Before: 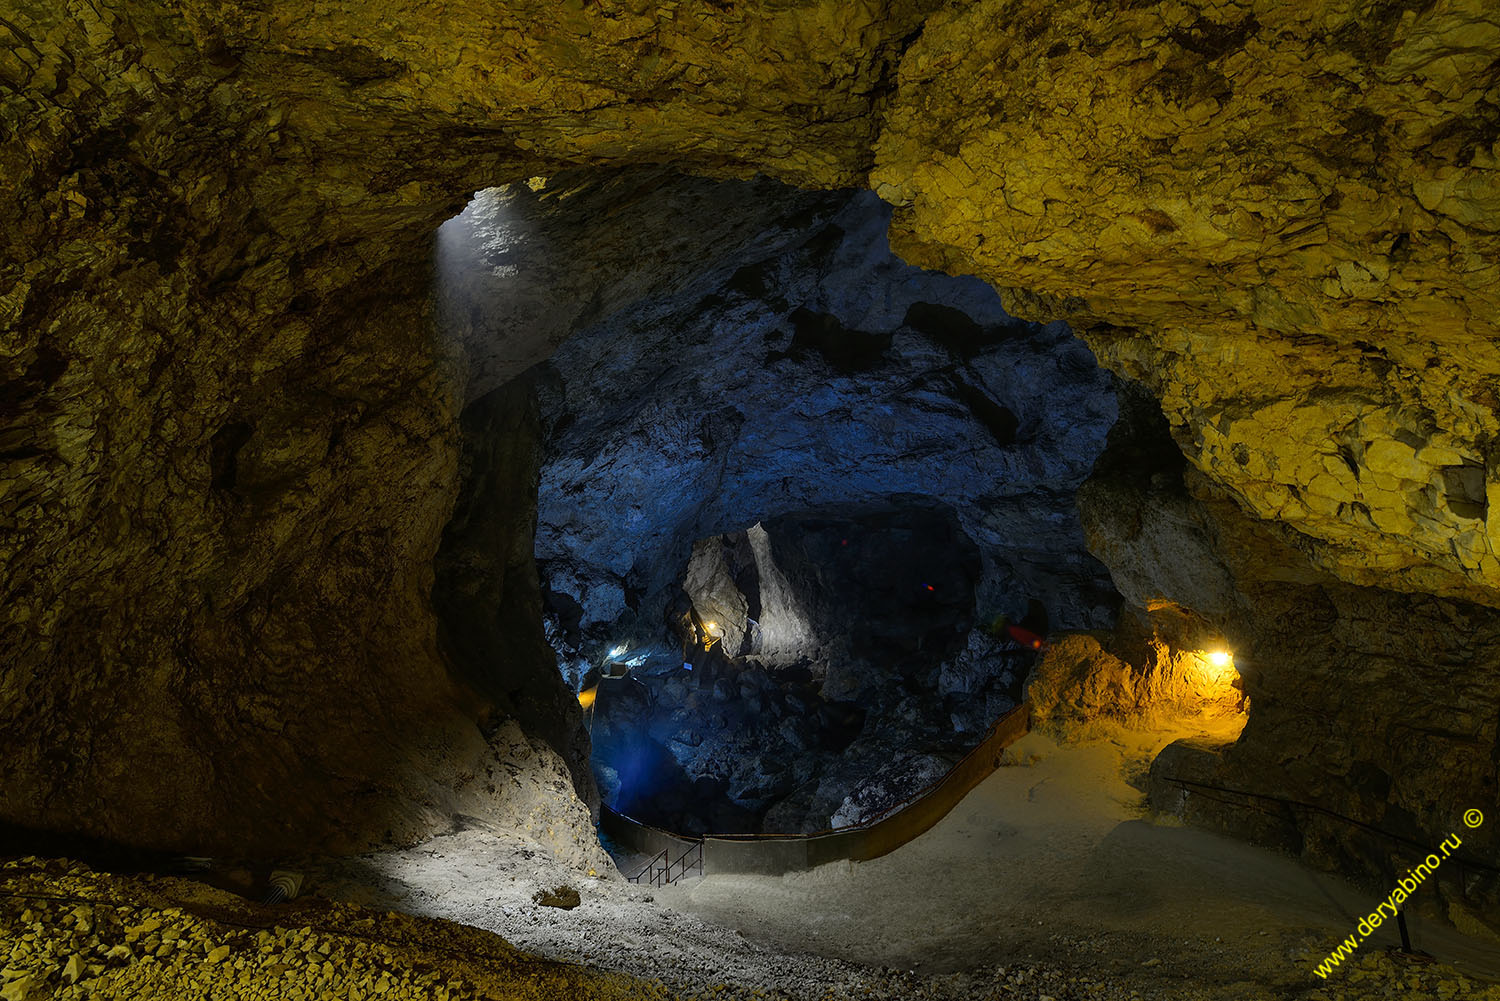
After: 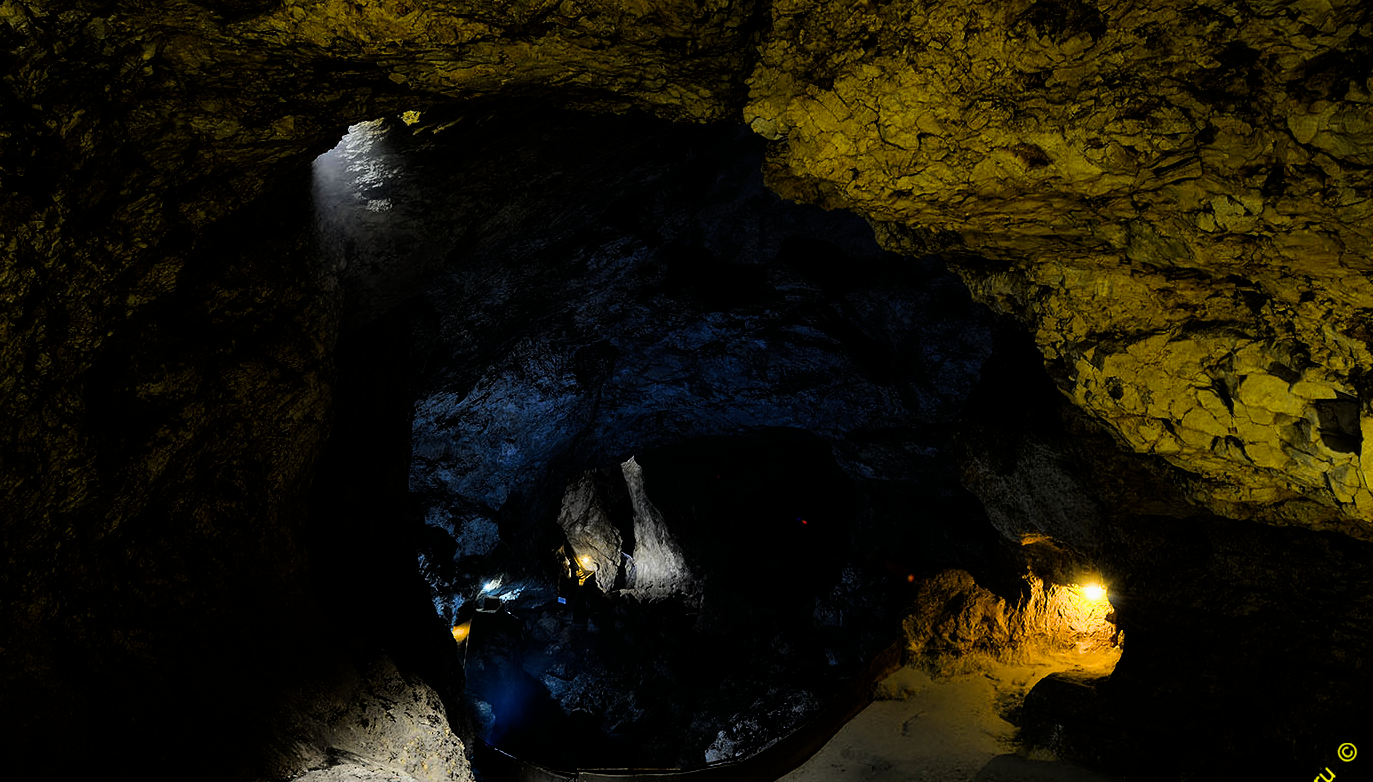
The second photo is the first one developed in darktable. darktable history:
filmic rgb: black relative exposure -5.09 EV, white relative exposure 3.18 EV, hardness 3.47, contrast 1.203, highlights saturation mix -49.79%
crop: left 8.437%, top 6.609%, bottom 15.211%
color balance rgb: shadows lift › luminance -20.161%, linear chroma grading › global chroma 9.438%, perceptual saturation grading › global saturation 0.03%, perceptual brilliance grading › global brilliance 15.387%, perceptual brilliance grading › shadows -34.556%, contrast -10.283%
